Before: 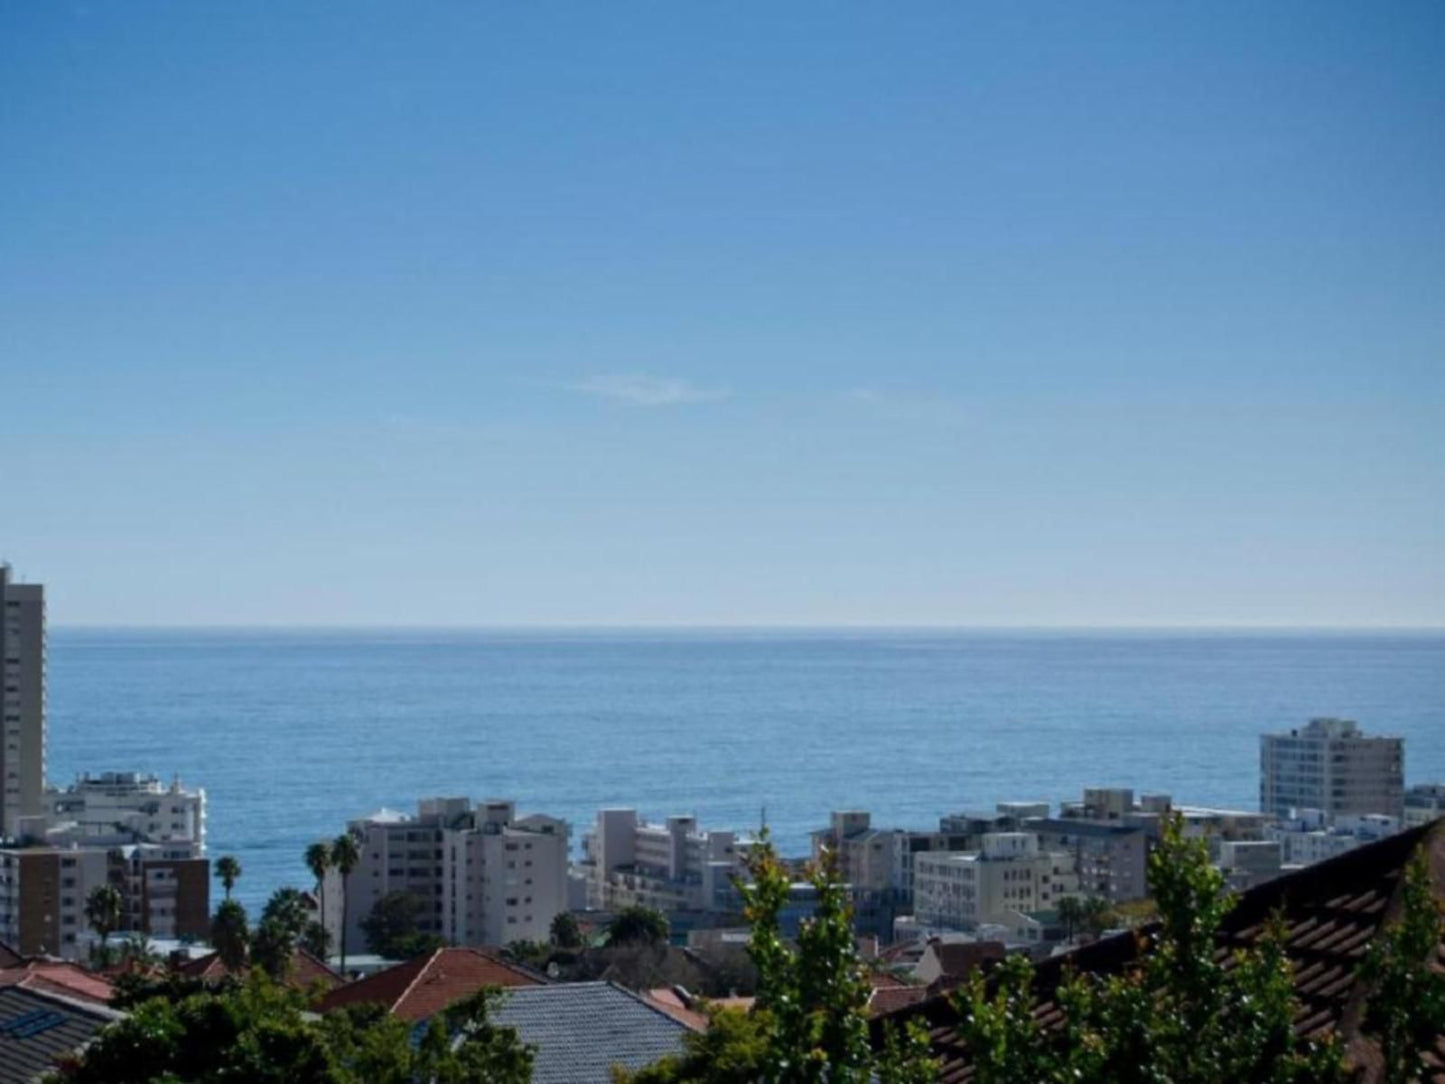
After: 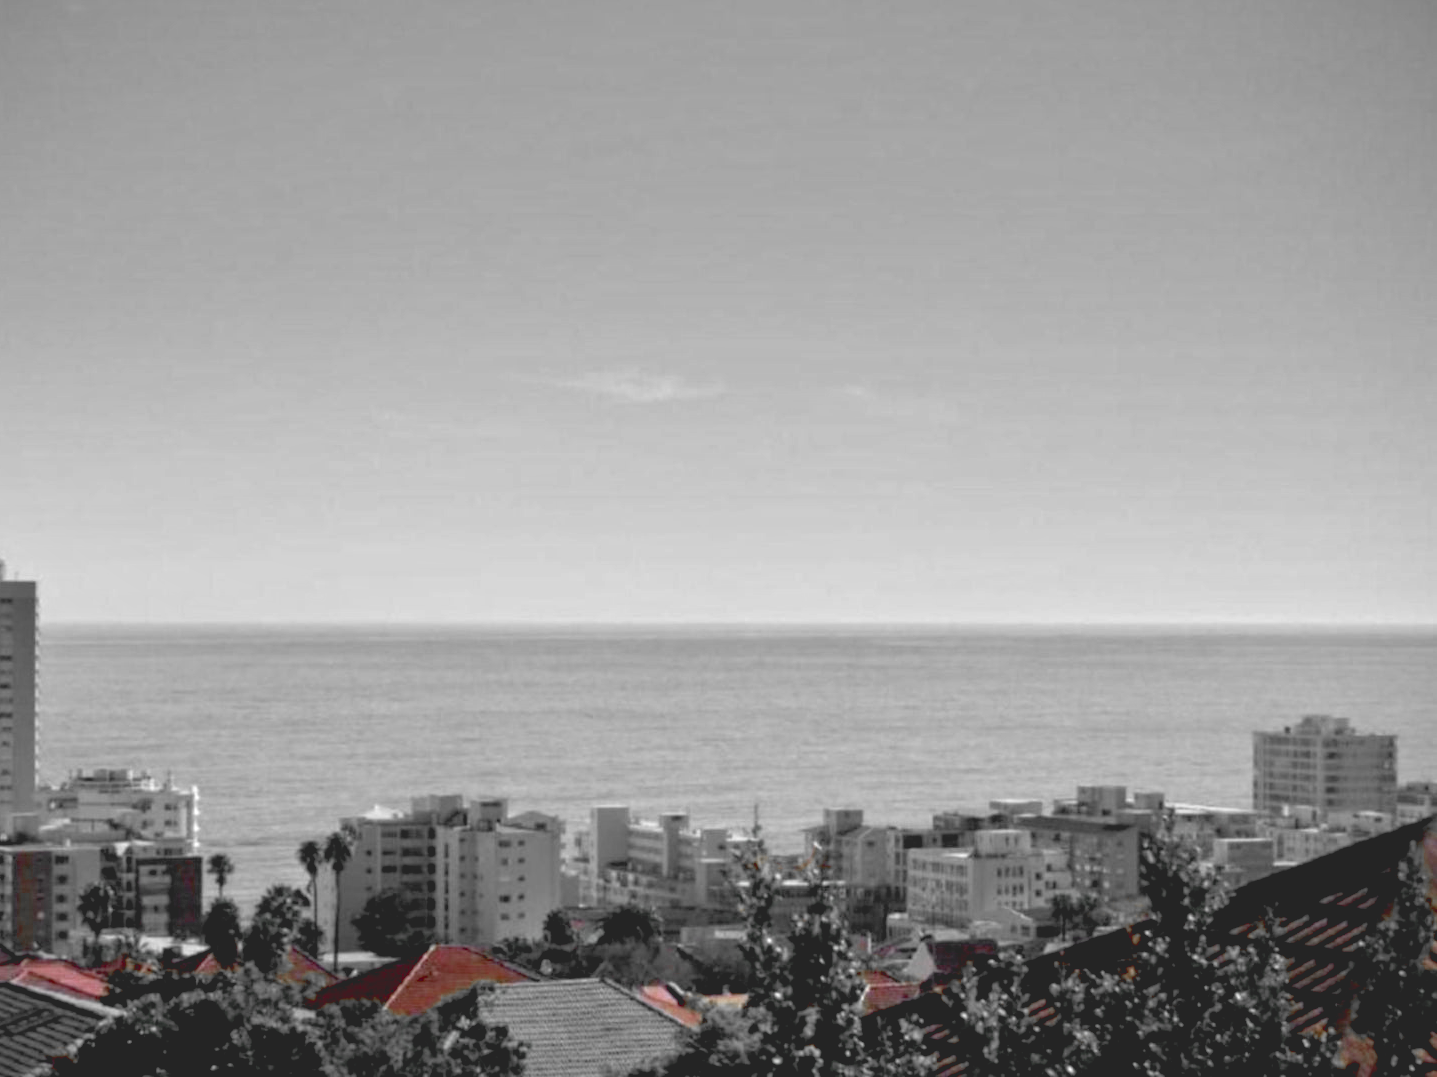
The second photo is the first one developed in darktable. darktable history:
contrast brightness saturation: contrast -0.277
crop and rotate: left 0.5%, top 0.307%, bottom 0.298%
exposure: black level correction 0.011, exposure 1.079 EV, compensate exposure bias true, compensate highlight preservation false
shadows and highlights: shadows 13.63, white point adjustment 1.25, soften with gaussian
color zones: curves: ch0 [(0, 0.497) (0.096, 0.361) (0.221, 0.538) (0.429, 0.5) (0.571, 0.5) (0.714, 0.5) (0.857, 0.5) (1, 0.497)]; ch1 [(0, 0.5) (0.143, 0.5) (0.257, -0.002) (0.429, 0.04) (0.571, -0.001) (0.714, -0.015) (0.857, 0.024) (1, 0.5)]
base curve: preserve colors none
